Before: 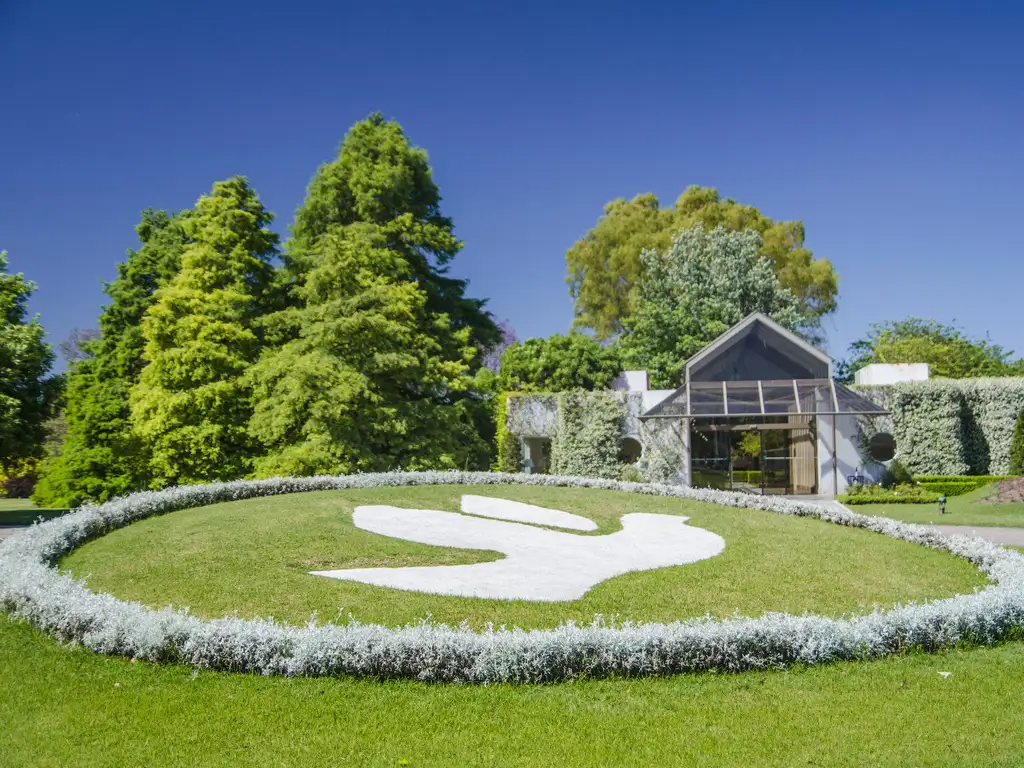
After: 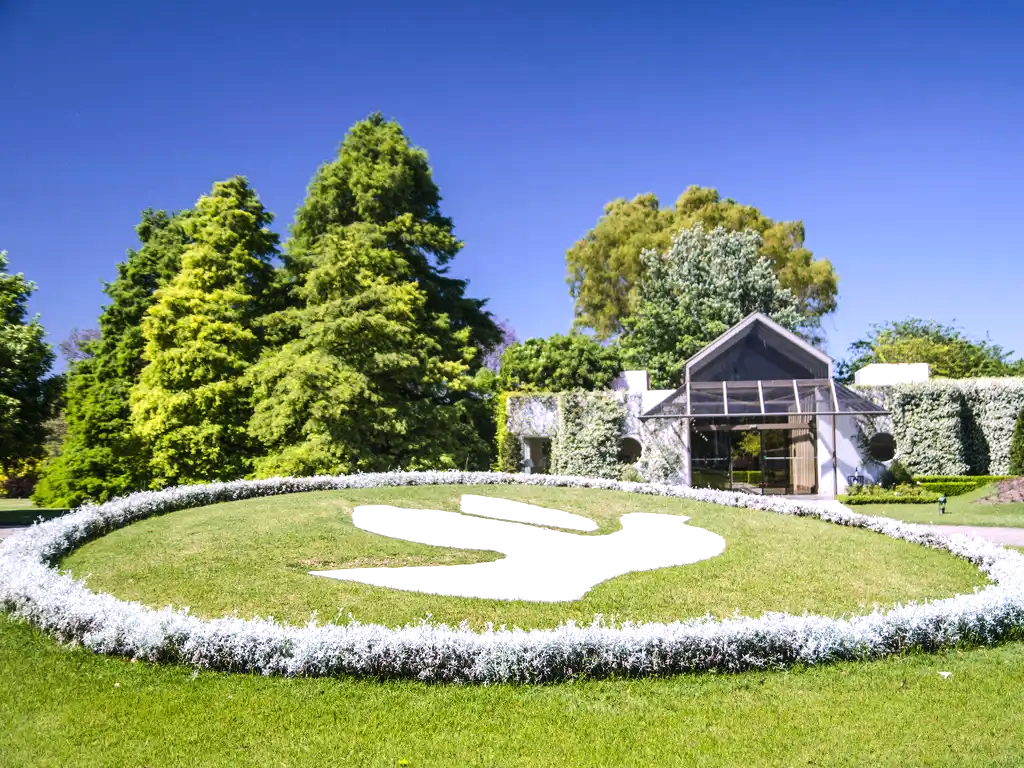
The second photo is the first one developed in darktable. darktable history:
tone equalizer: -8 EV -0.75 EV, -7 EV -0.7 EV, -6 EV -0.6 EV, -5 EV -0.4 EV, -3 EV 0.4 EV, -2 EV 0.6 EV, -1 EV 0.7 EV, +0 EV 0.75 EV, edges refinement/feathering 500, mask exposure compensation -1.57 EV, preserve details no
white balance: red 1.05, blue 1.072
